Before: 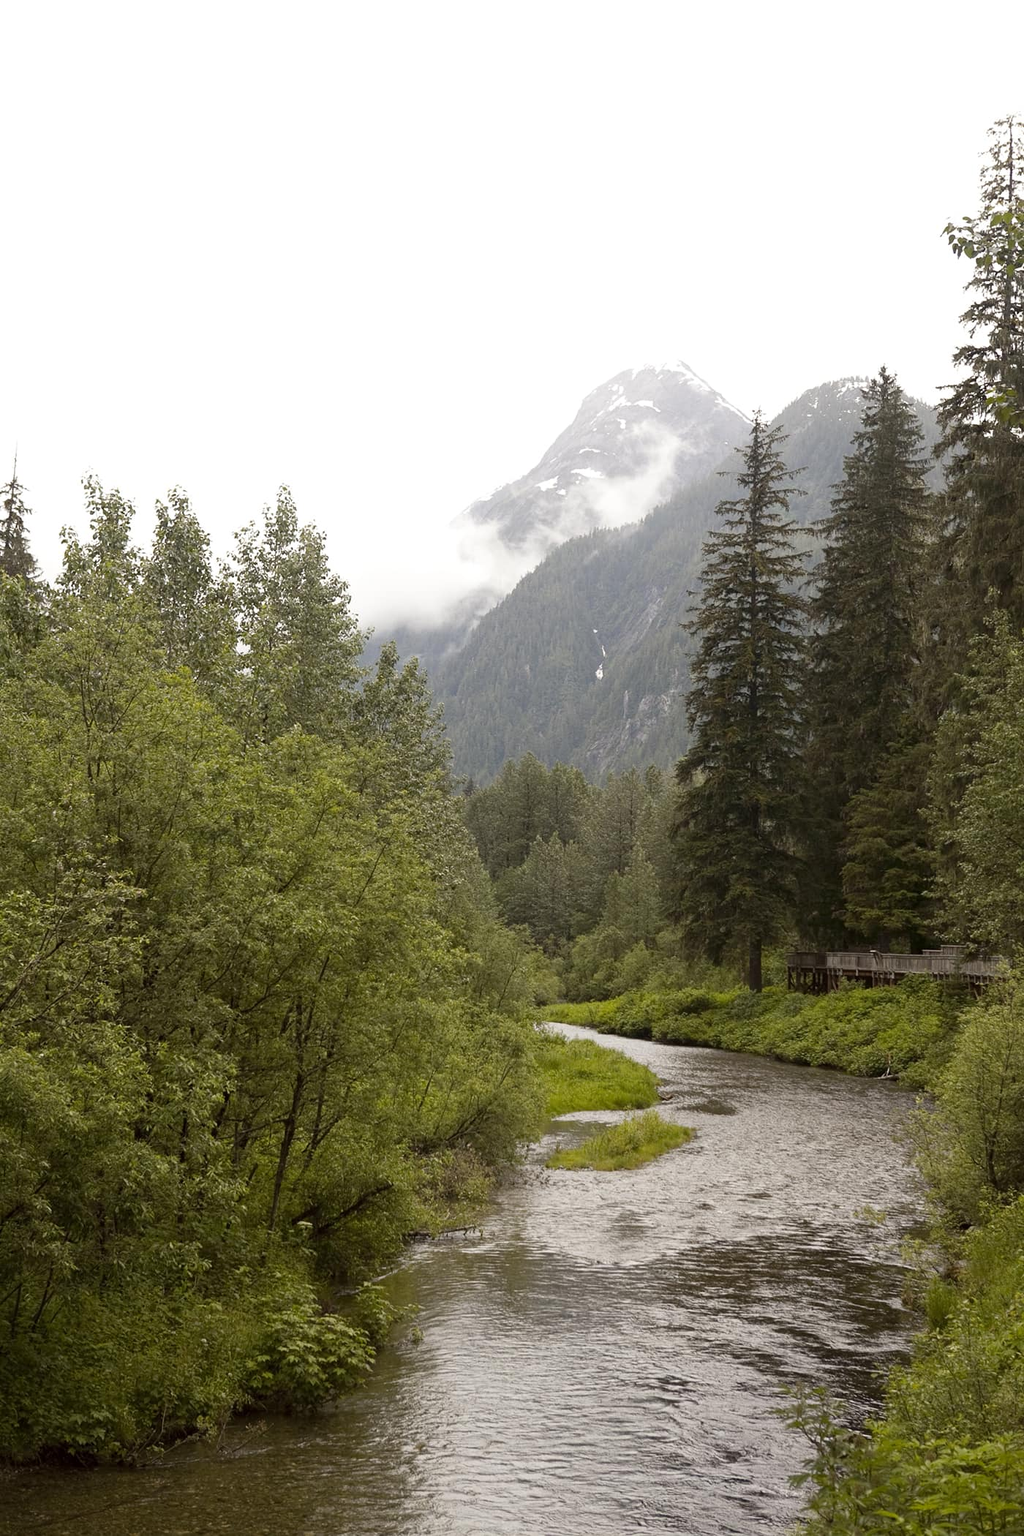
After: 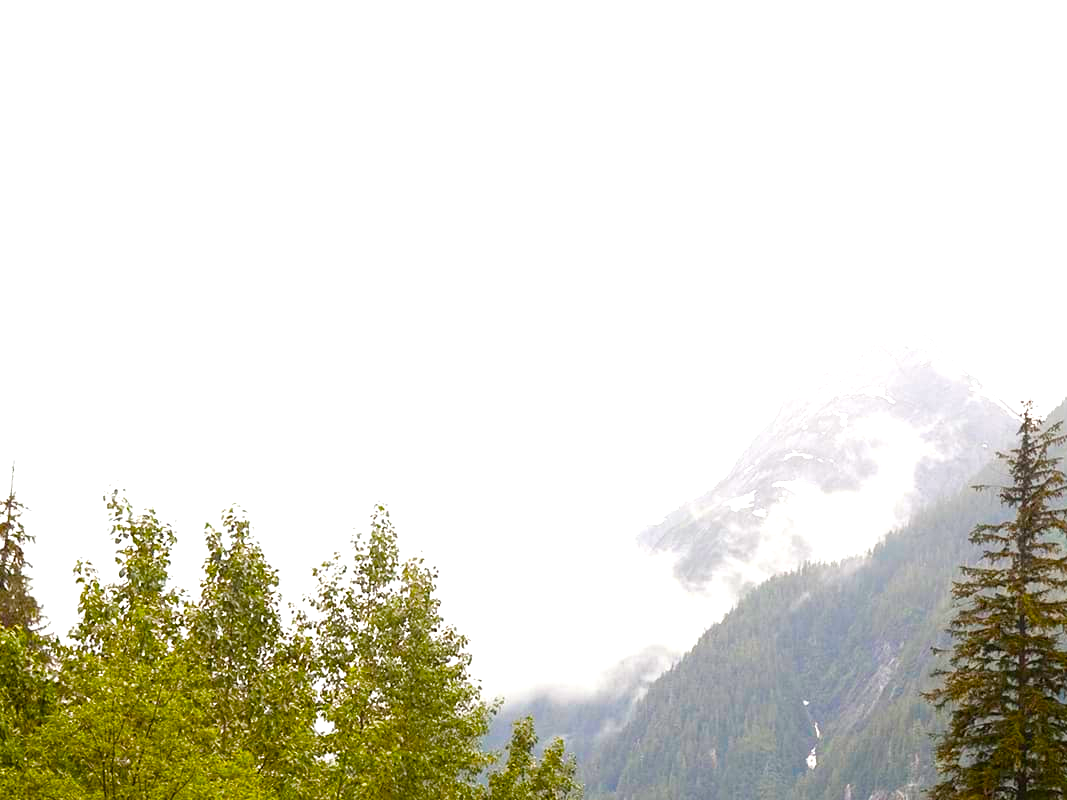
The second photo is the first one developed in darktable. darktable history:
crop: left 0.579%, top 7.627%, right 23.167%, bottom 54.275%
color balance rgb: linear chroma grading › shadows 10%, linear chroma grading › highlights 10%, linear chroma grading › global chroma 15%, linear chroma grading › mid-tones 15%, perceptual saturation grading › global saturation 40%, perceptual saturation grading › highlights -25%, perceptual saturation grading › mid-tones 35%, perceptual saturation grading › shadows 35%, perceptual brilliance grading › global brilliance 11.29%, global vibrance 11.29%
